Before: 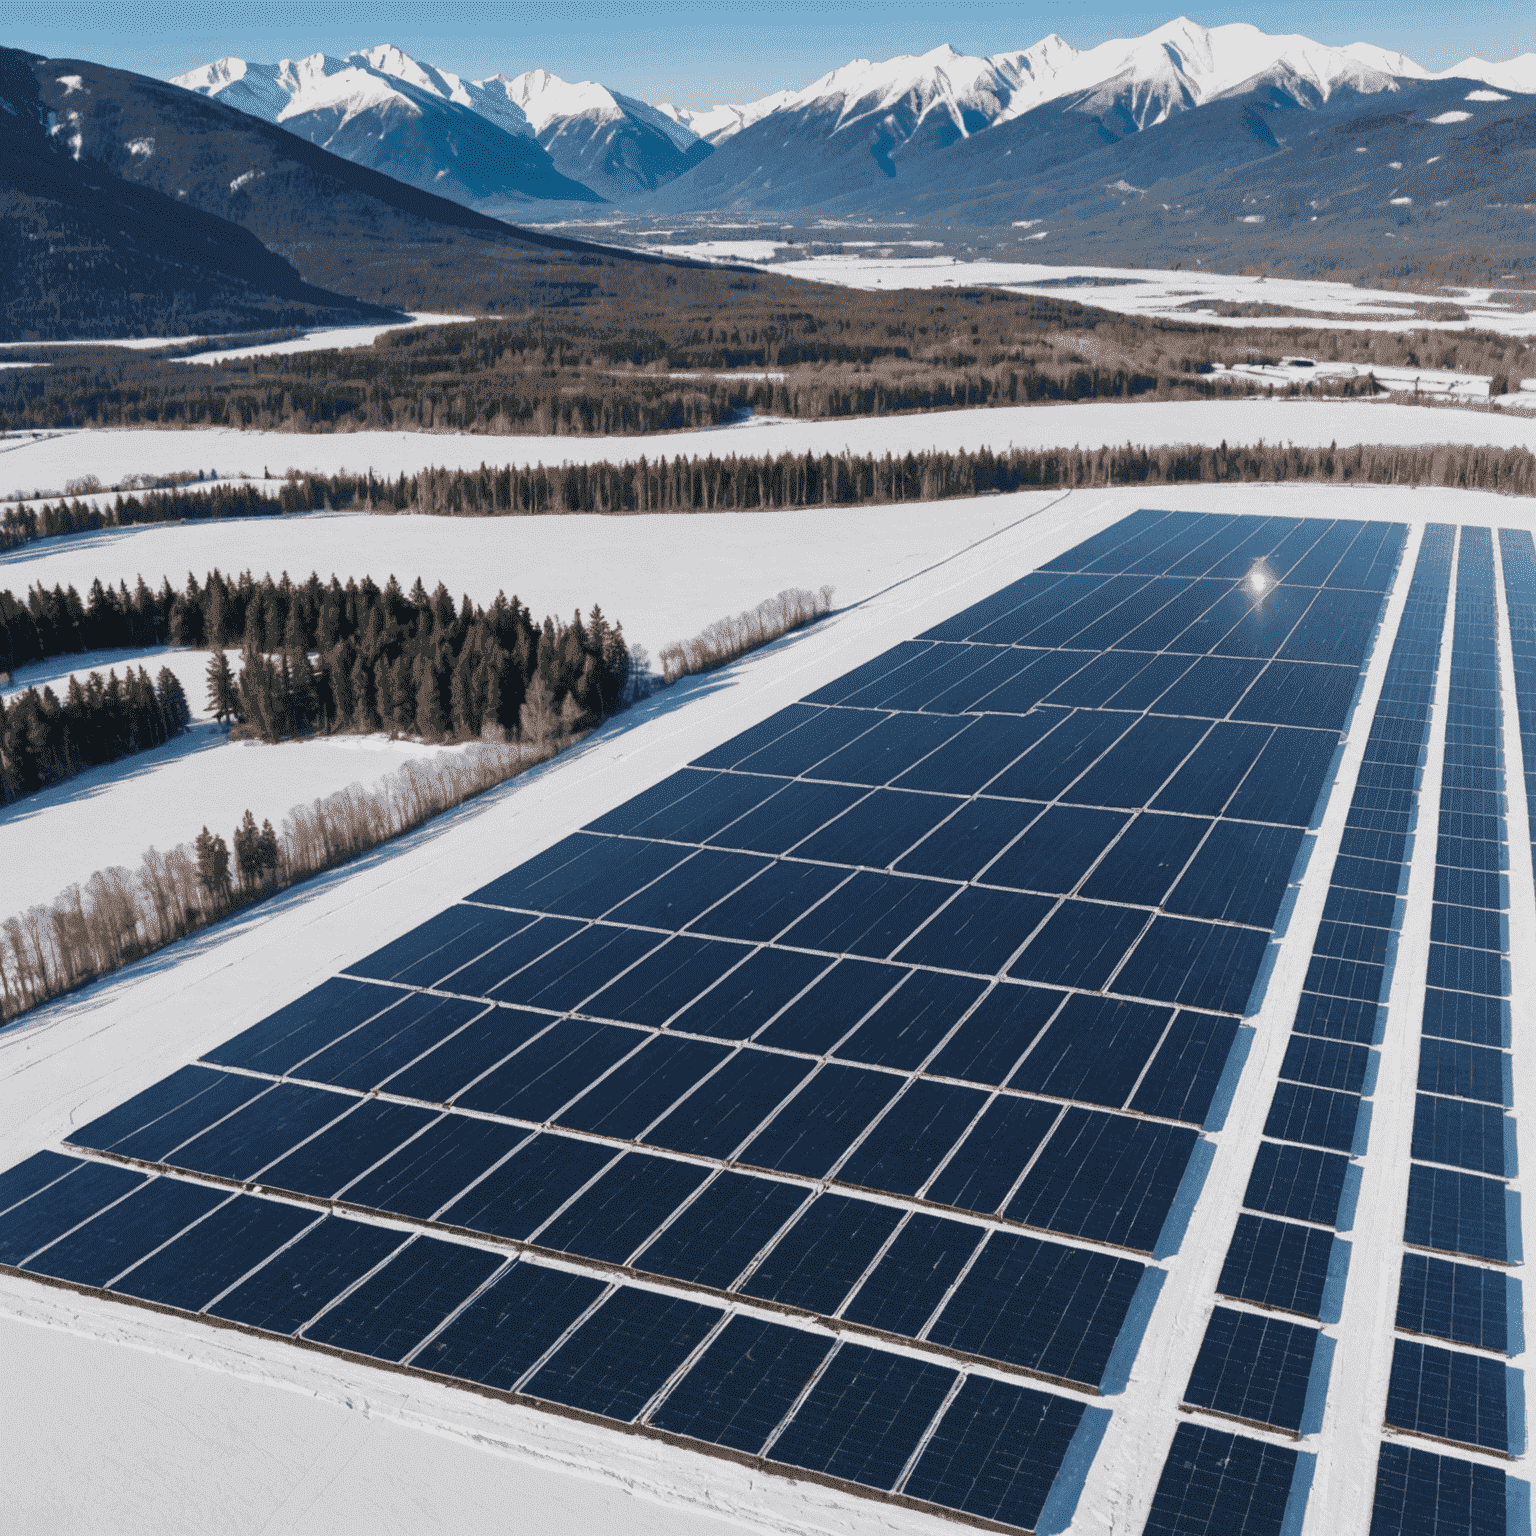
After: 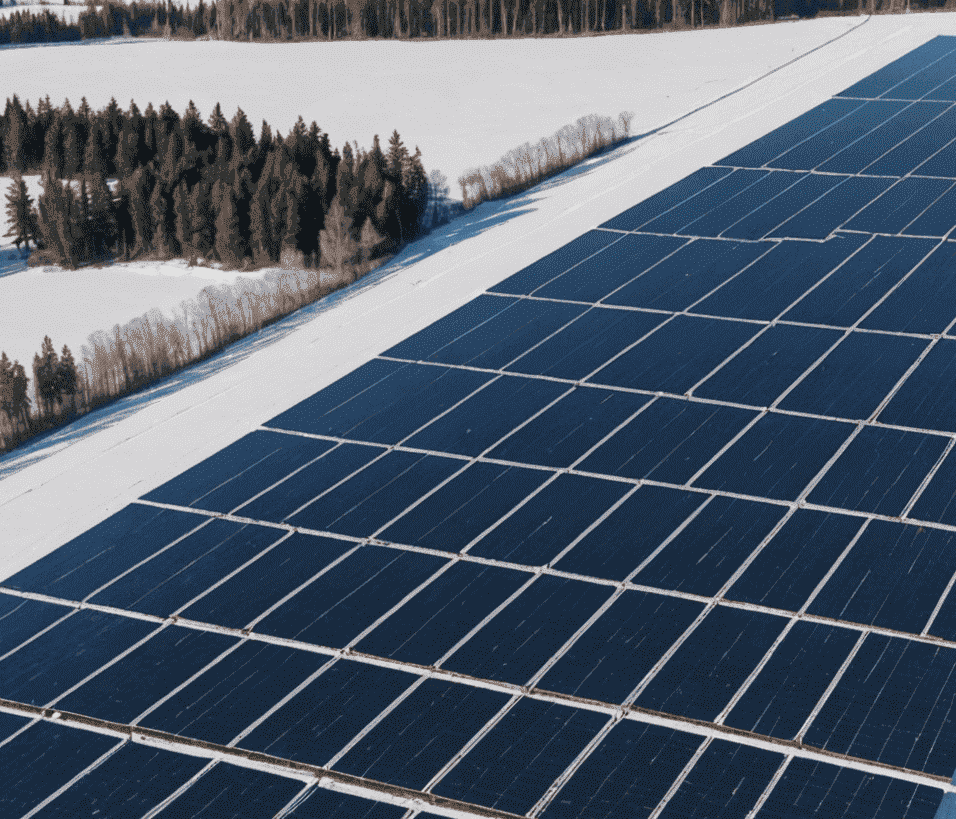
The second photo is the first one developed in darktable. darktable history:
crop: left 13.121%, top 30.868%, right 24.631%, bottom 15.776%
